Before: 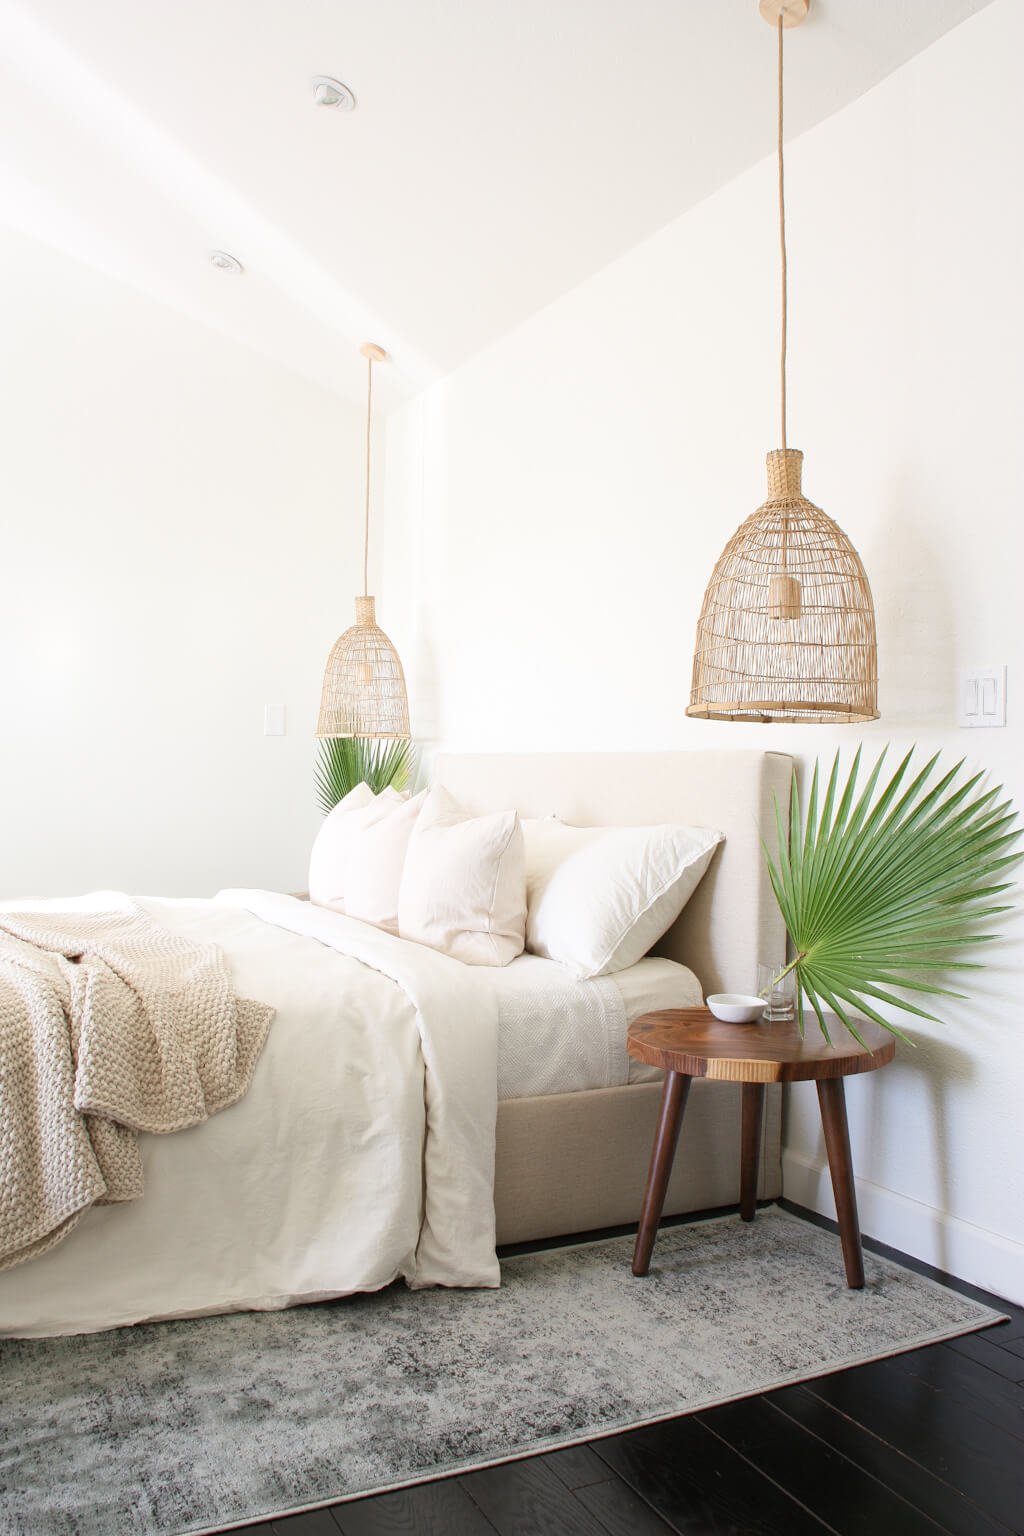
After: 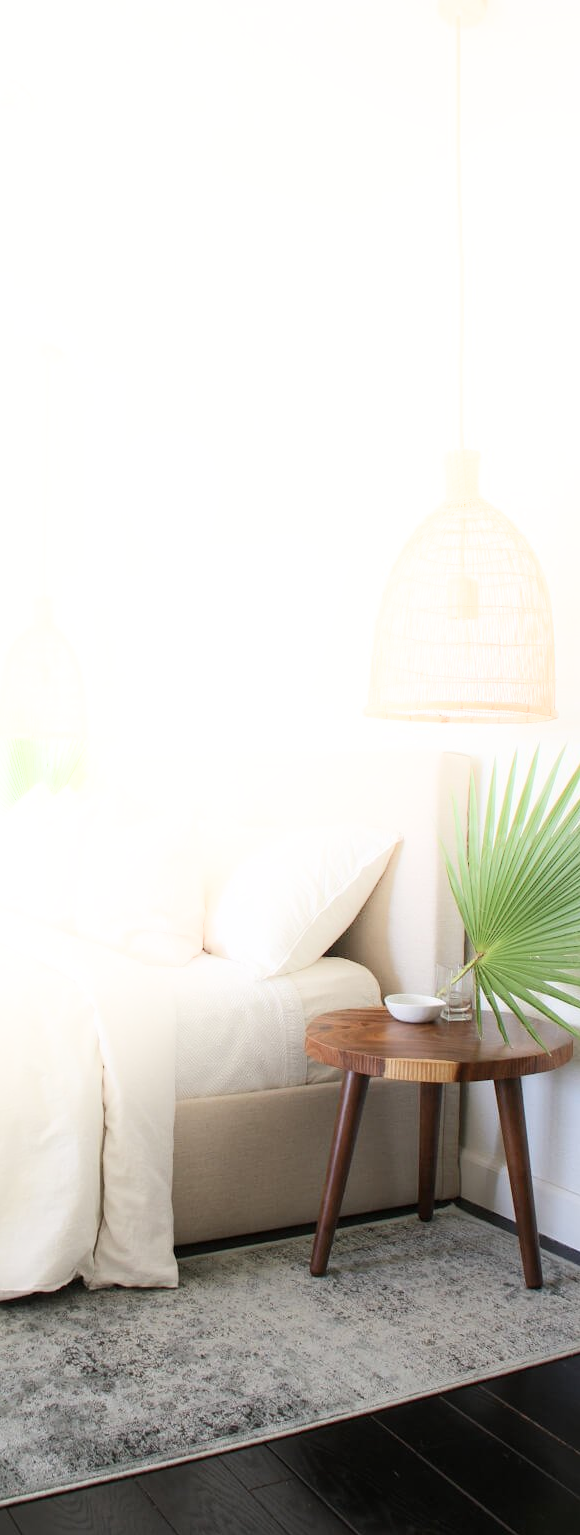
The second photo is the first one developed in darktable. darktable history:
crop: left 31.458%, top 0%, right 11.876%
shadows and highlights: shadows -21.3, highlights 100, soften with gaussian
